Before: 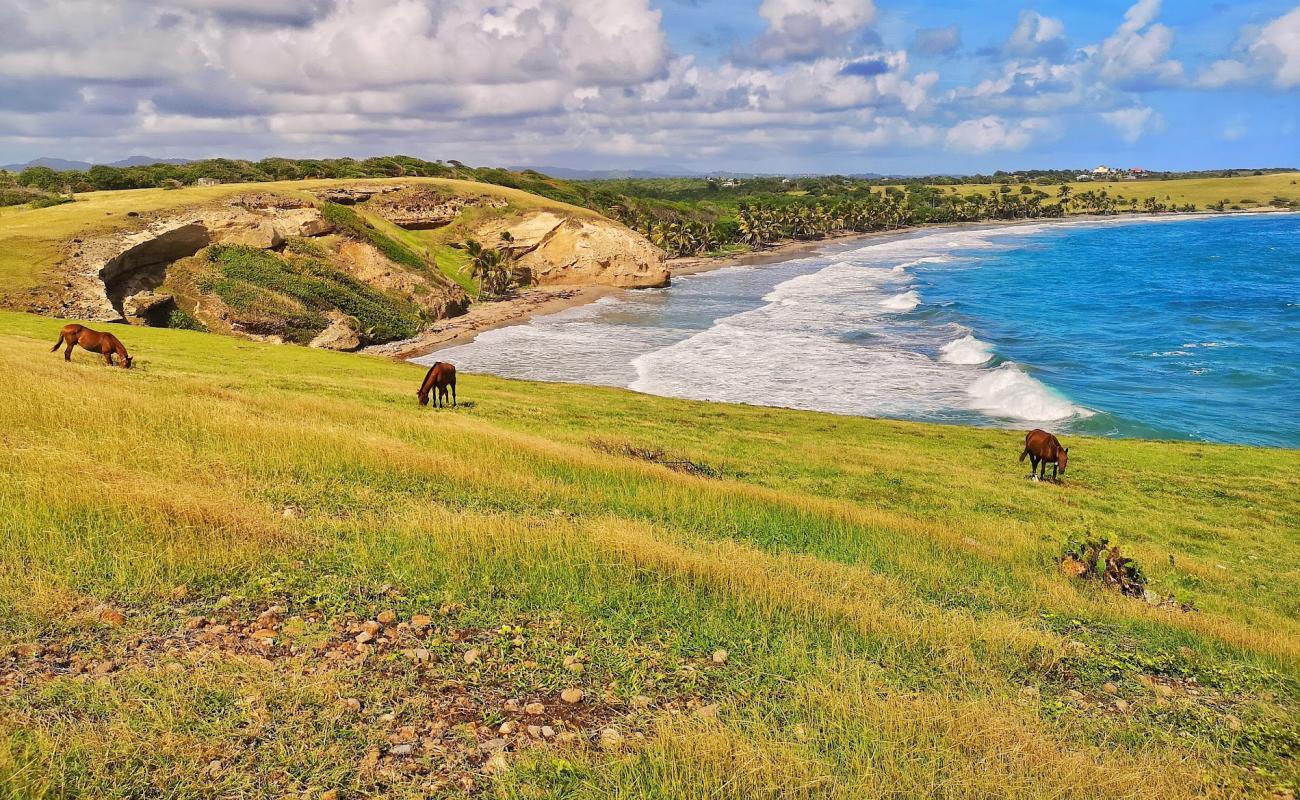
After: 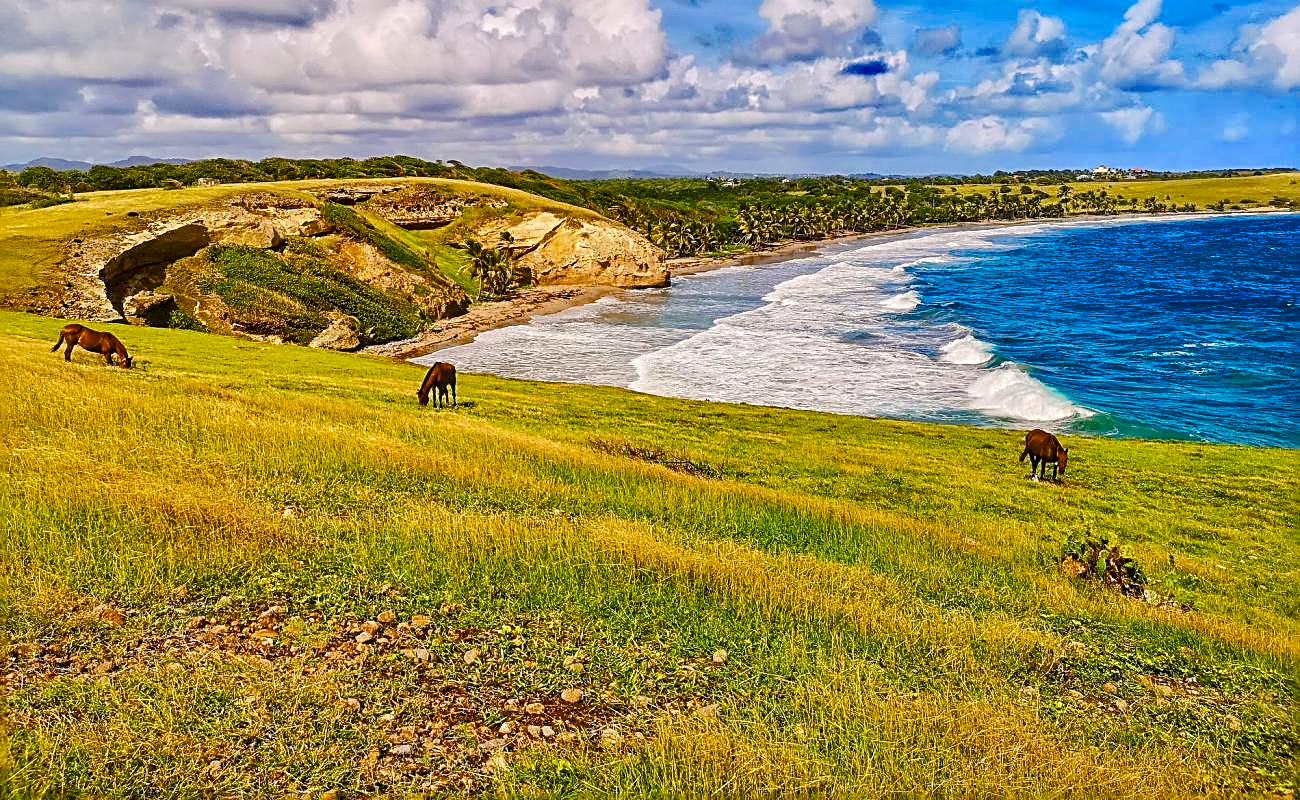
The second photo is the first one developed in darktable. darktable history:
color balance rgb: shadows lift › hue 85.58°, linear chroma grading › global chroma 14.516%, perceptual saturation grading › global saturation 20%, perceptual saturation grading › highlights -25.38%, perceptual saturation grading › shadows 49.339%, global vibrance 15.88%, saturation formula JzAzBz (2021)
local contrast: on, module defaults
sharpen: radius 2.545, amount 0.642
